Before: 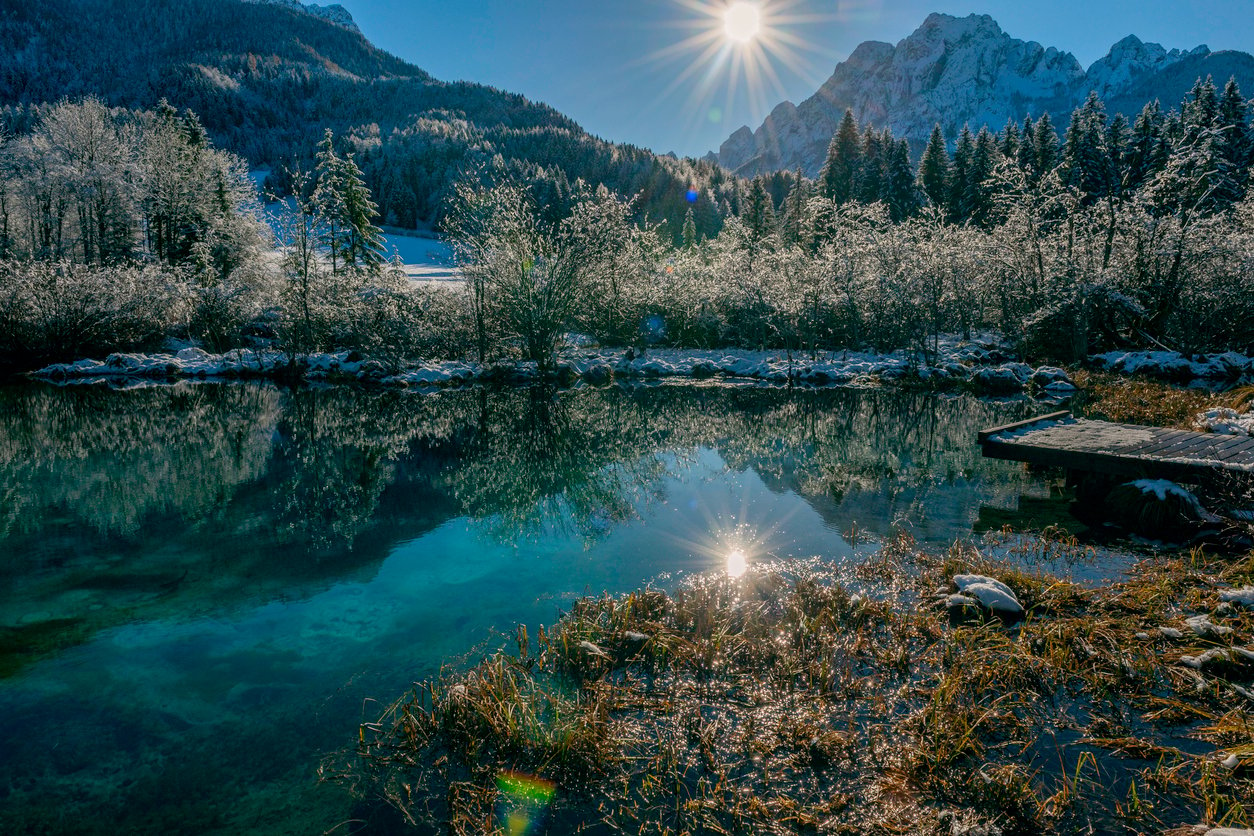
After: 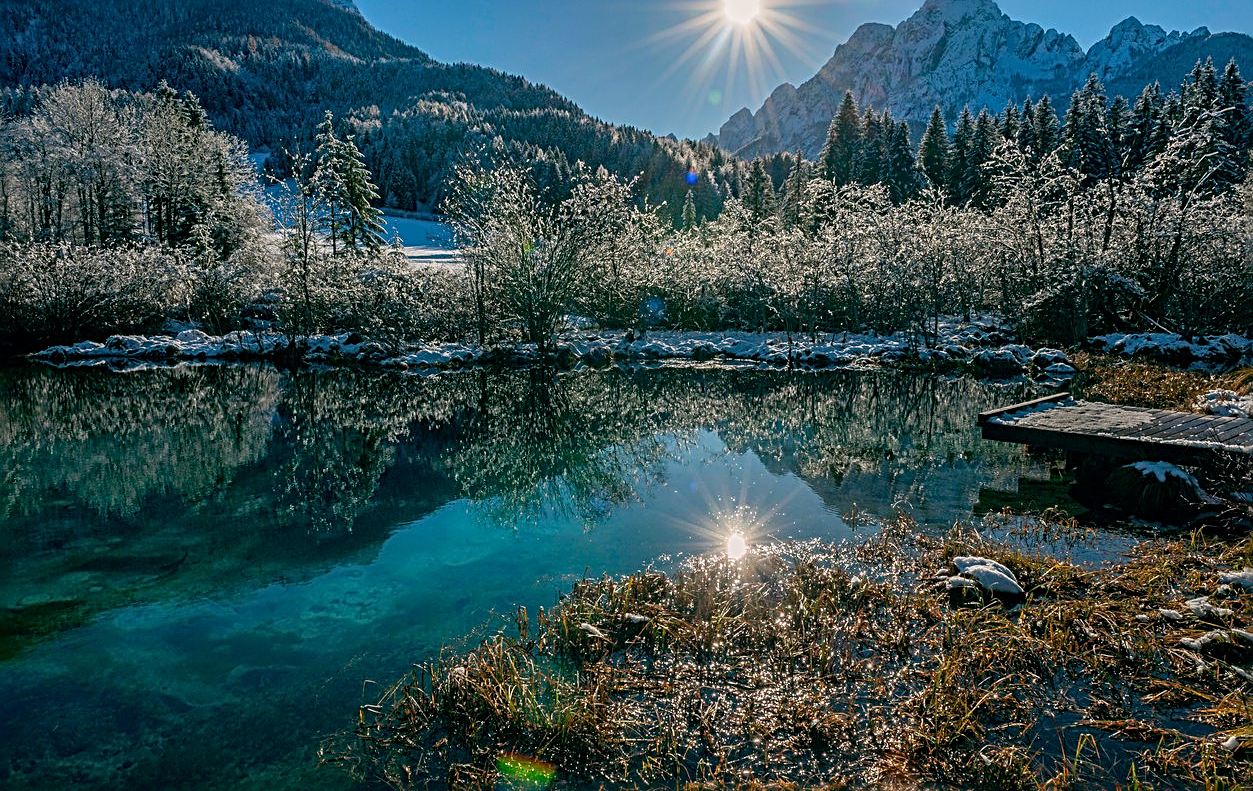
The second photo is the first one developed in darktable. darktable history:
crop and rotate: top 2.161%, bottom 3.132%
sharpen: radius 2.85, amount 0.727
